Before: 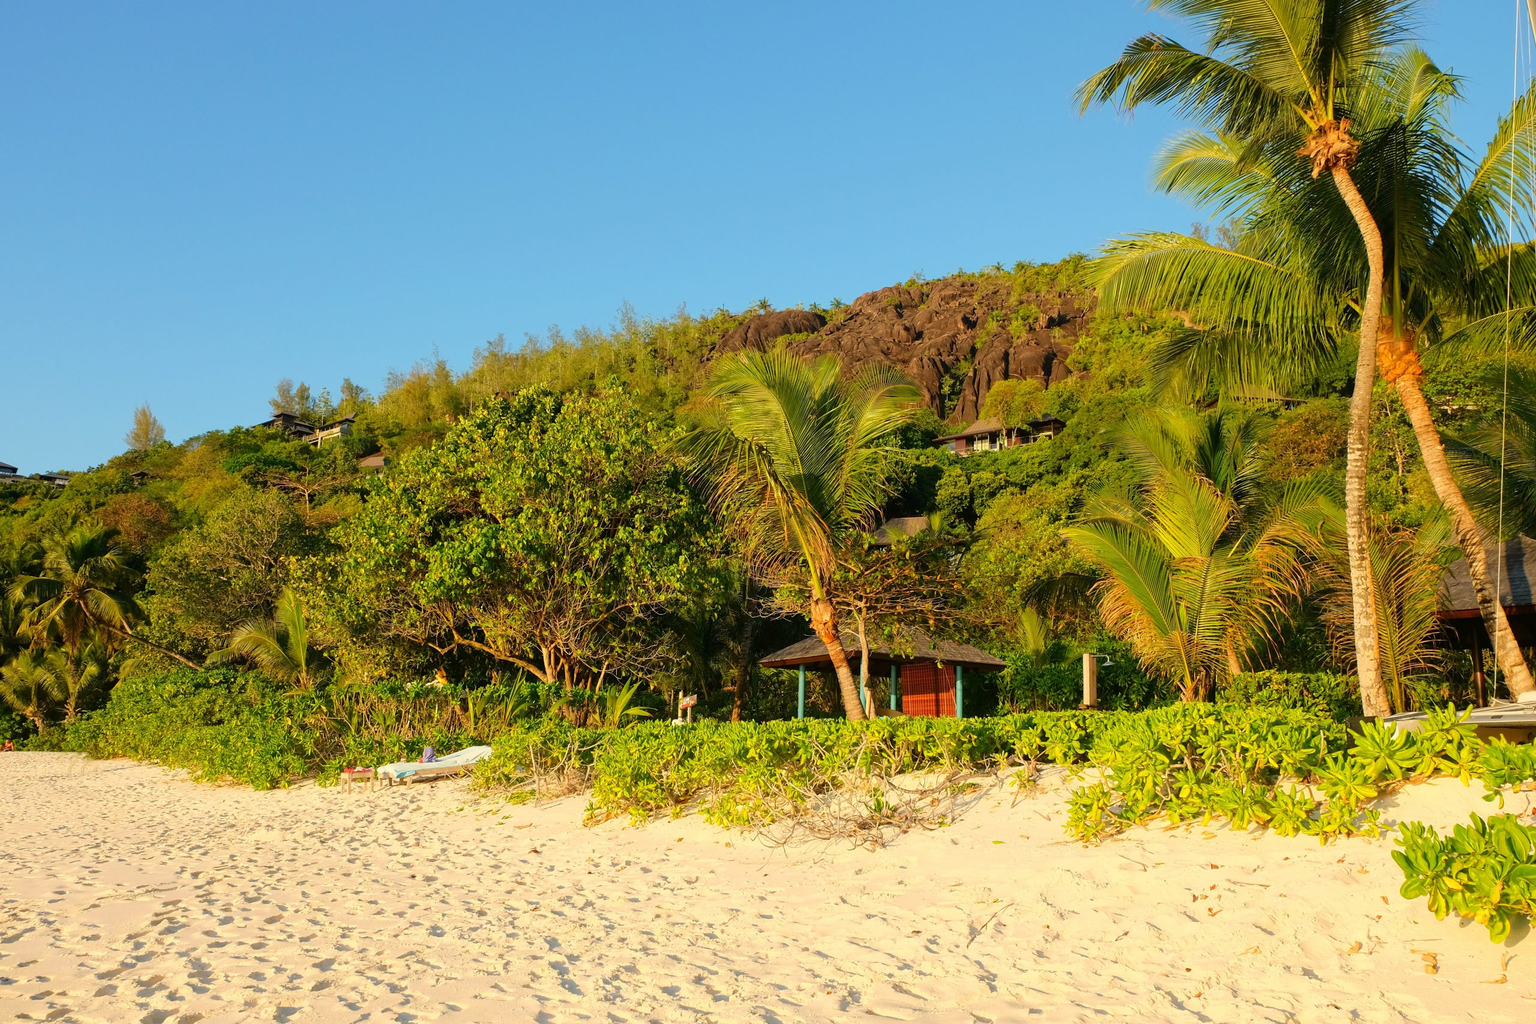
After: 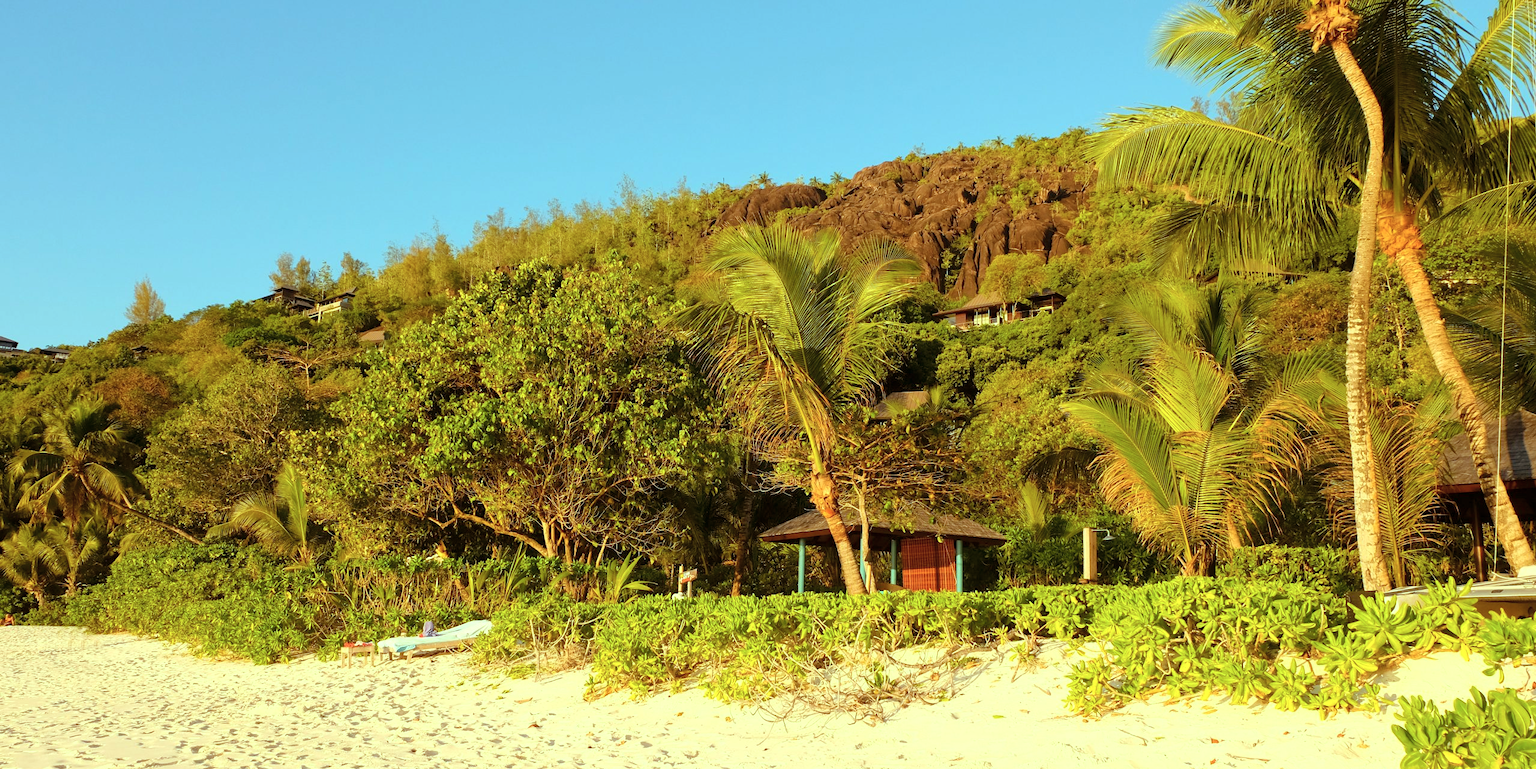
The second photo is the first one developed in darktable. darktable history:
crop and rotate: top 12.338%, bottom 12.499%
color correction: highlights b* 0.04, saturation 0.792
color balance rgb: power › luminance 9.962%, power › chroma 2.827%, power › hue 57.23°, highlights gain › chroma 4.063%, highlights gain › hue 199.65°, perceptual saturation grading › global saturation 0.279%, perceptual brilliance grading › global brilliance 11.3%, global vibrance 20%
exposure: black level correction 0.001, exposure -0.199 EV, compensate highlight preservation false
